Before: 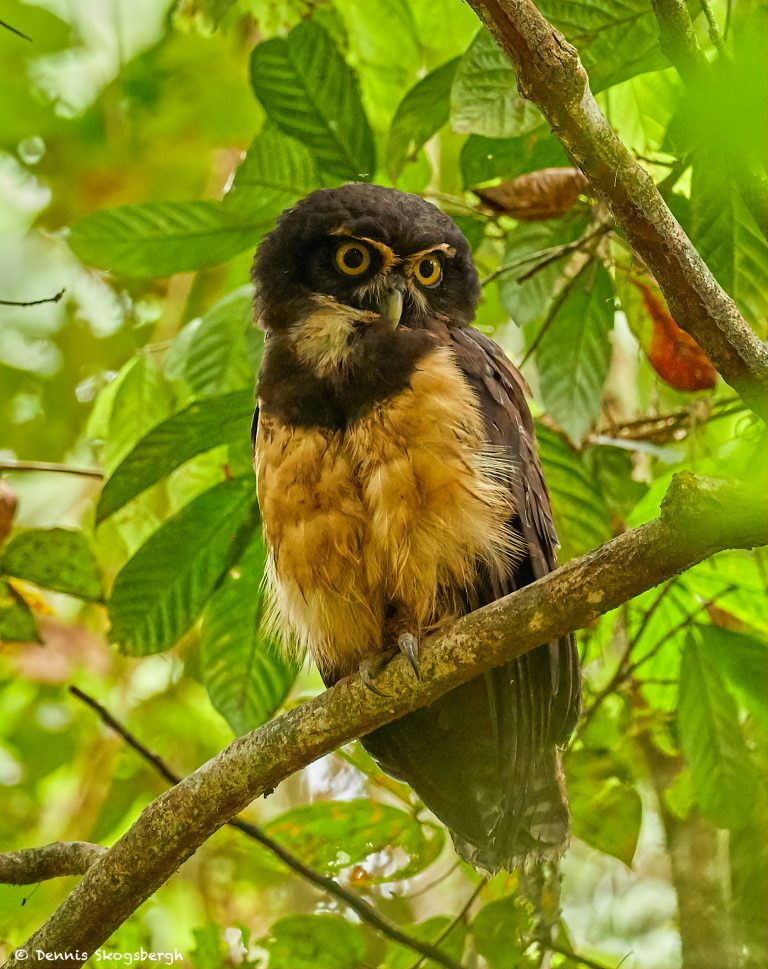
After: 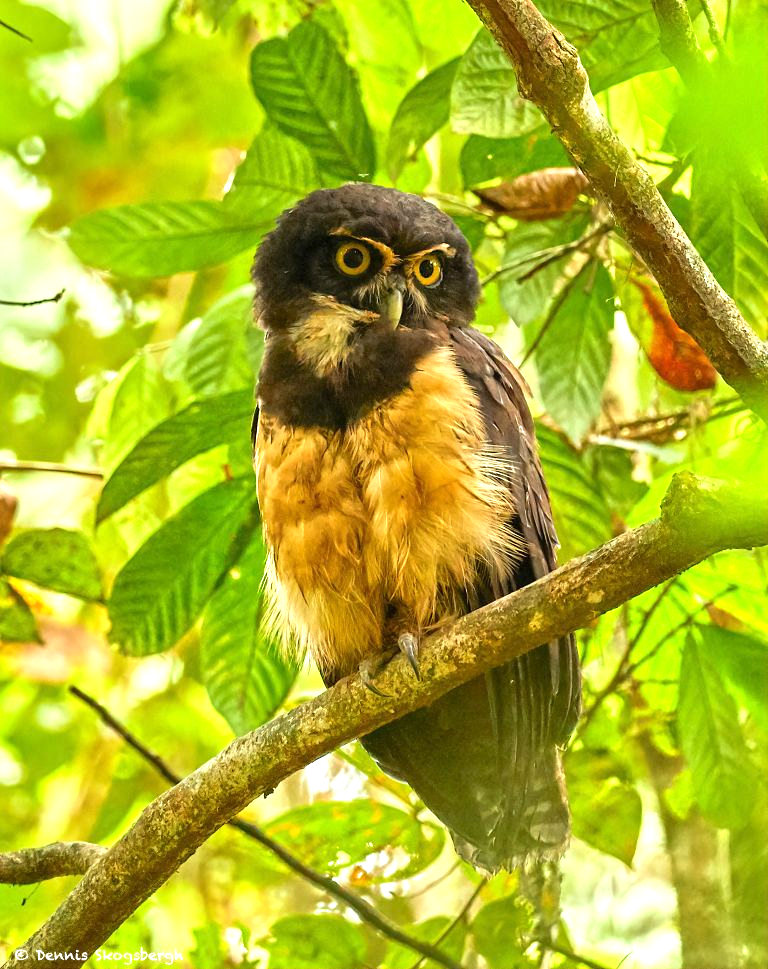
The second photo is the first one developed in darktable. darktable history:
exposure: exposure 0.944 EV, compensate highlight preservation false
